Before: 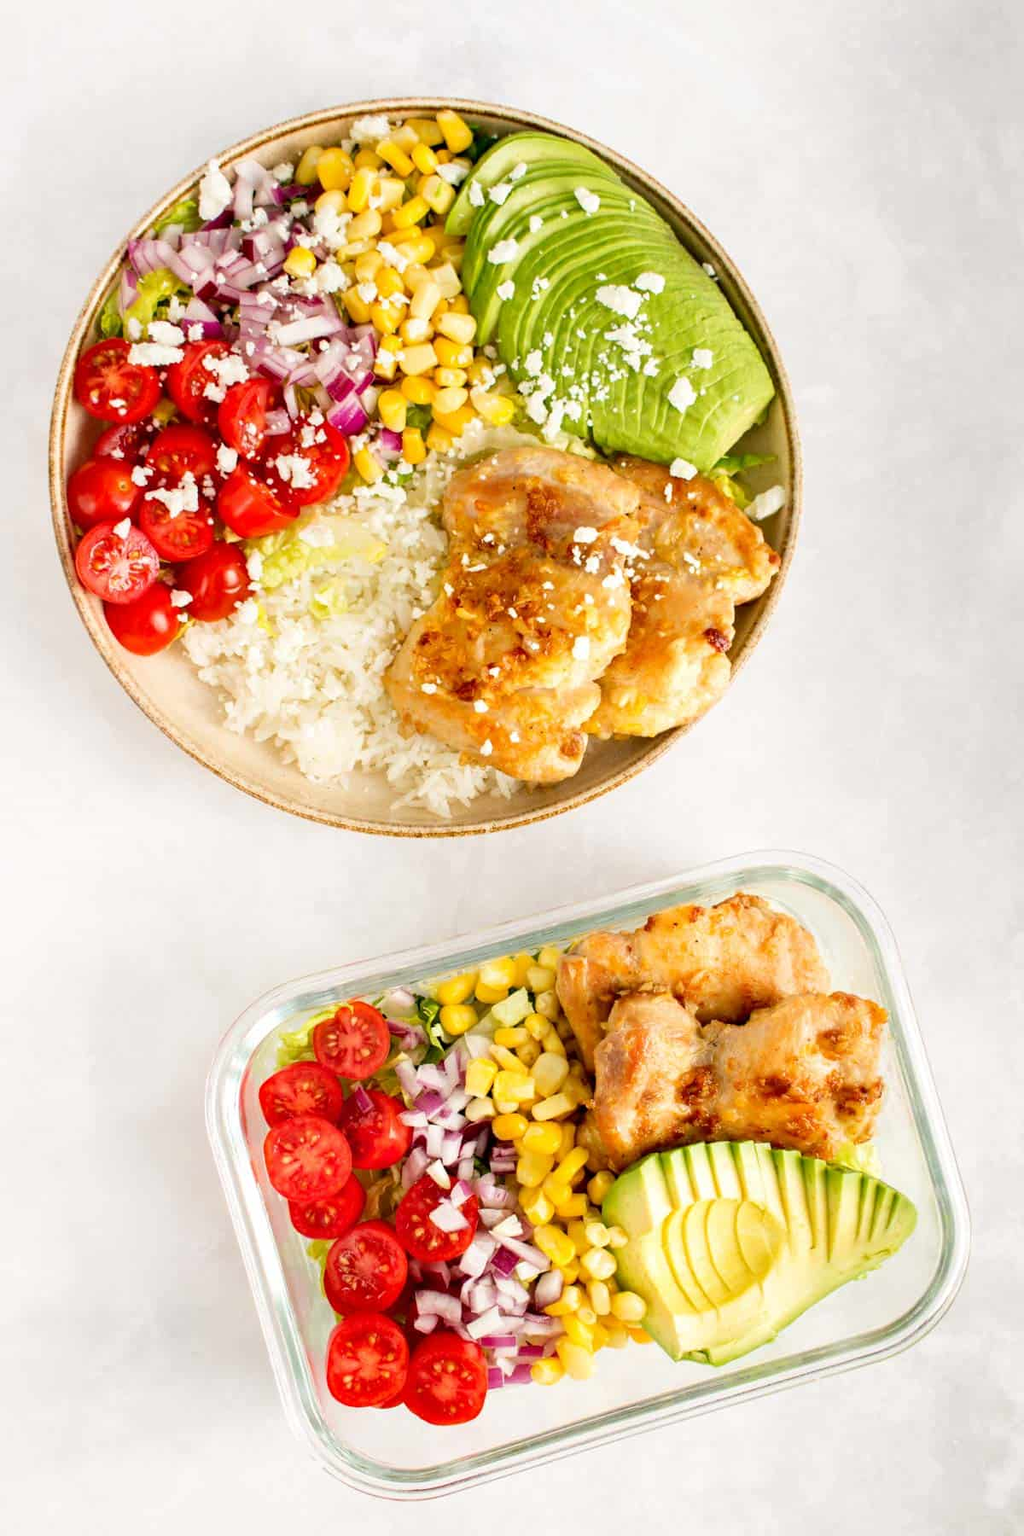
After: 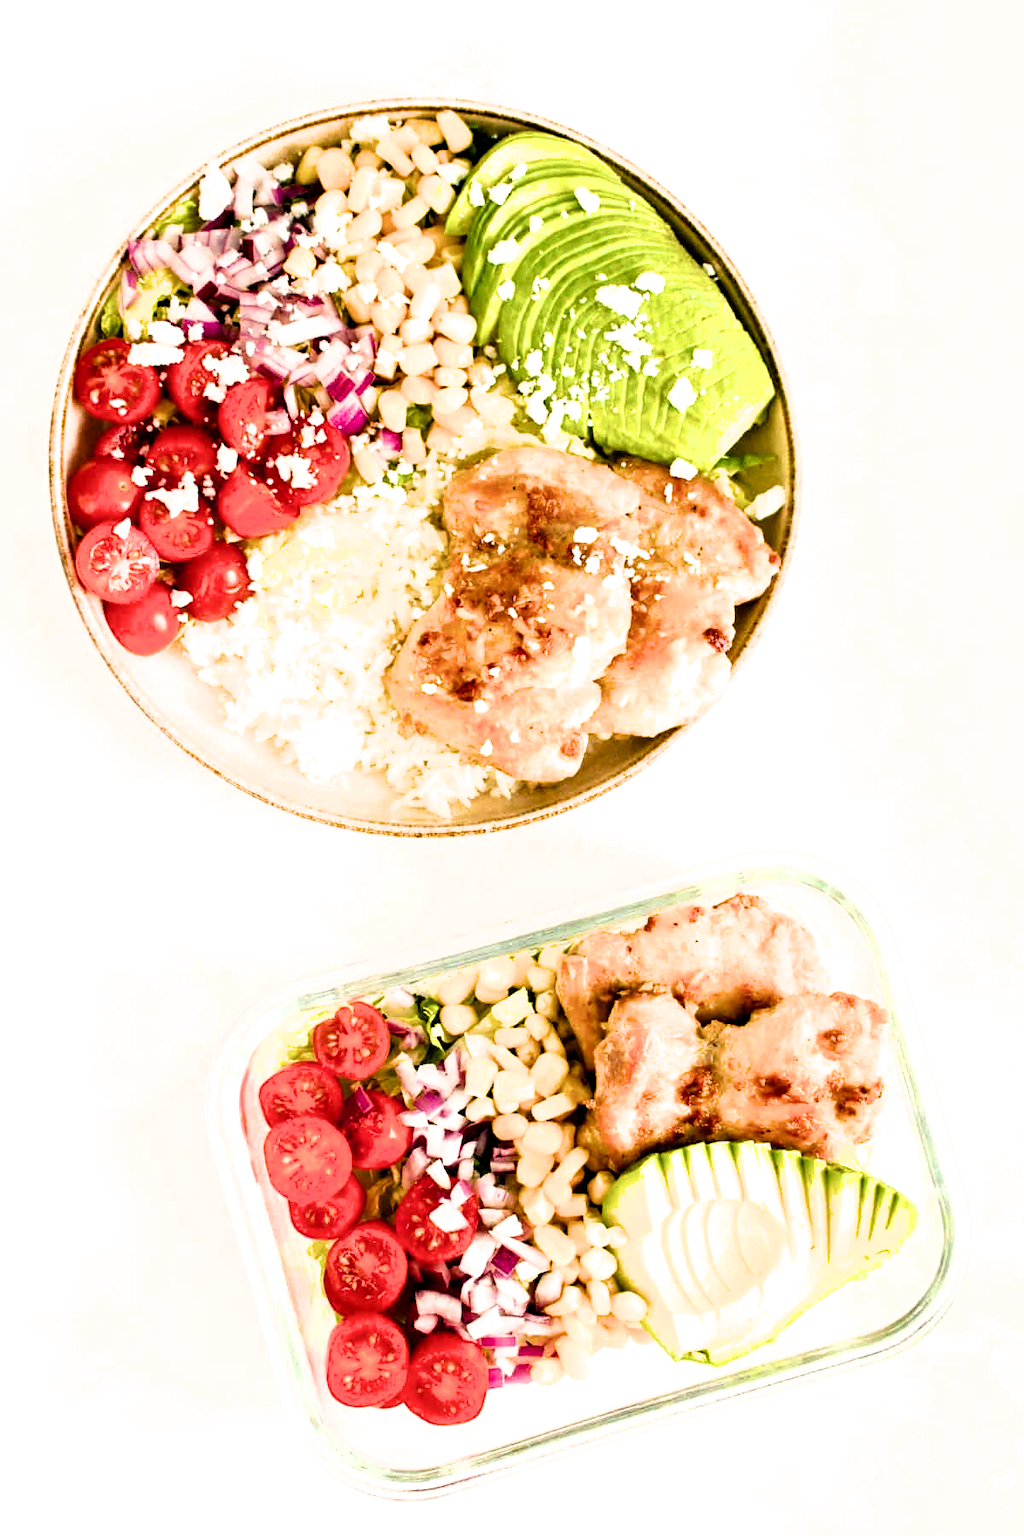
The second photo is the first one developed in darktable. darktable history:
filmic rgb: black relative exposure -8.21 EV, white relative exposure 2.21 EV, hardness 7.12, latitude 86.23%, contrast 1.698, highlights saturation mix -3.37%, shadows ↔ highlights balance -2.14%
color balance rgb: highlights gain › luminance 6.51%, highlights gain › chroma 2.536%, highlights gain › hue 87.27°, perceptual saturation grading › global saturation 30.933%
